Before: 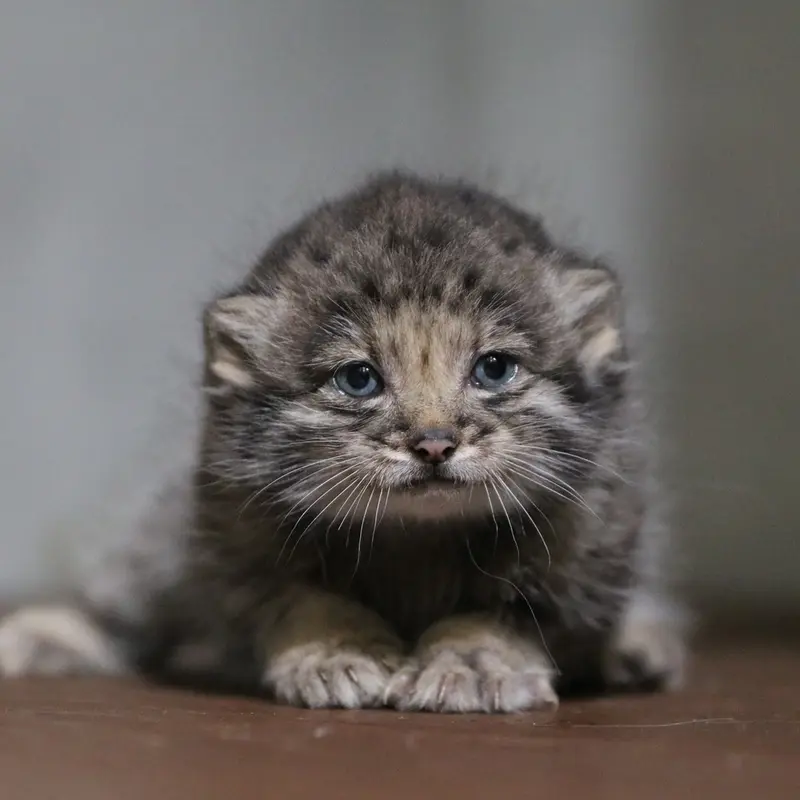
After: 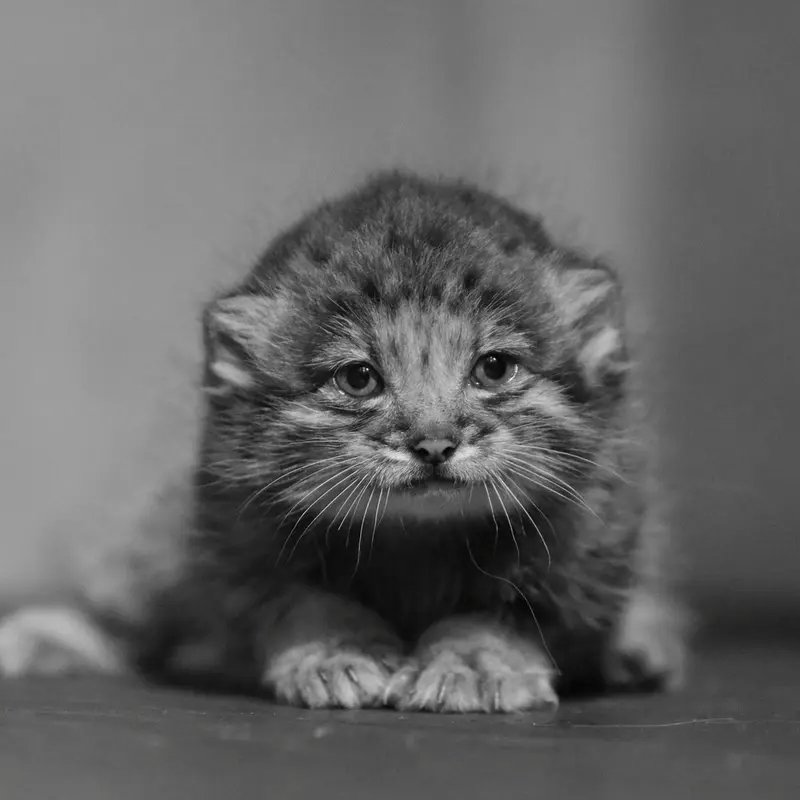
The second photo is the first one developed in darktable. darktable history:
contrast brightness saturation: saturation -0.995
